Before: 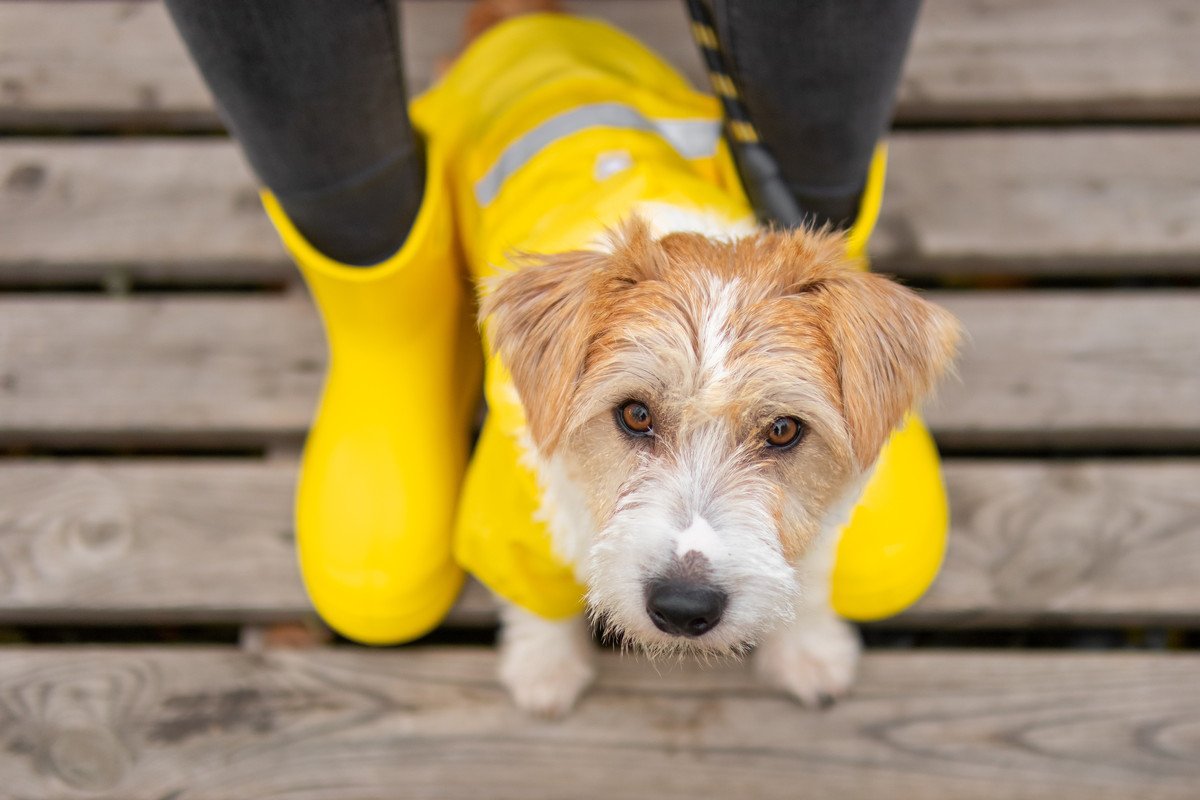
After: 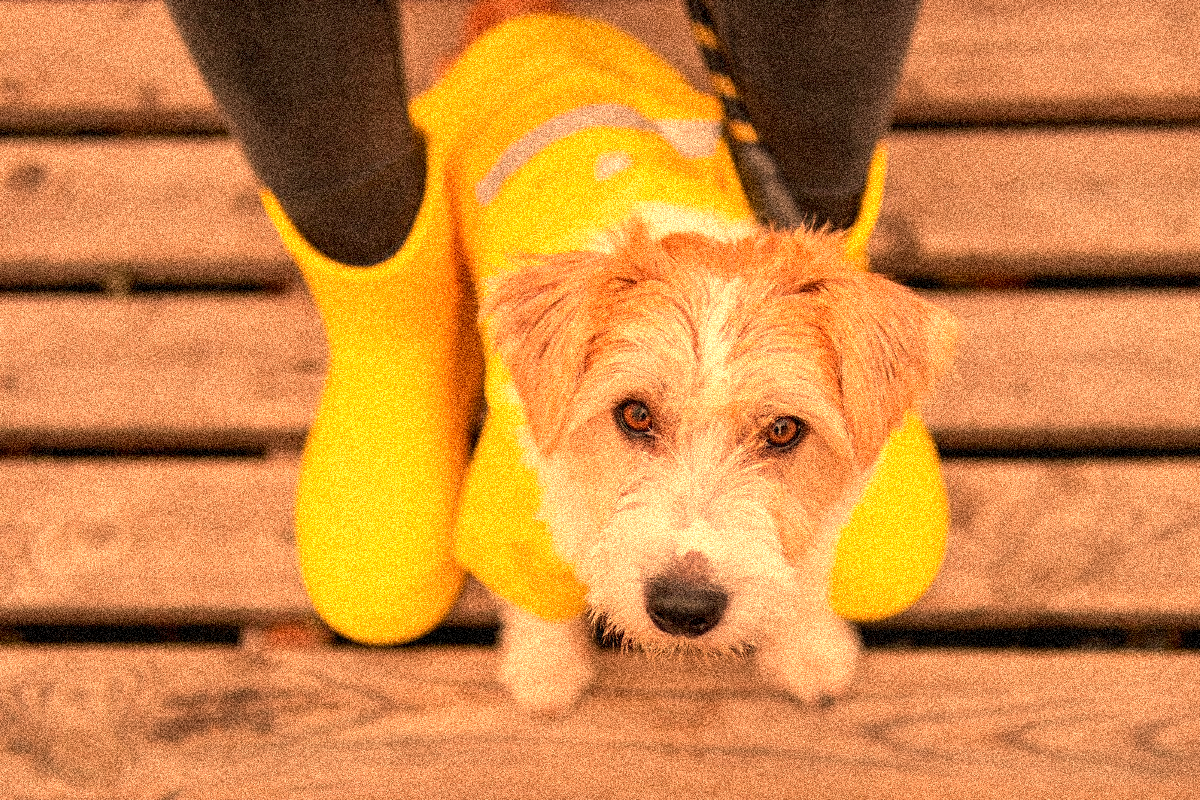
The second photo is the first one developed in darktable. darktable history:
exposure: black level correction 0.005, exposure 0.001 EV, compensate highlight preservation false
white balance: red 1.467, blue 0.684
grain: coarseness 3.75 ISO, strength 100%, mid-tones bias 0%
